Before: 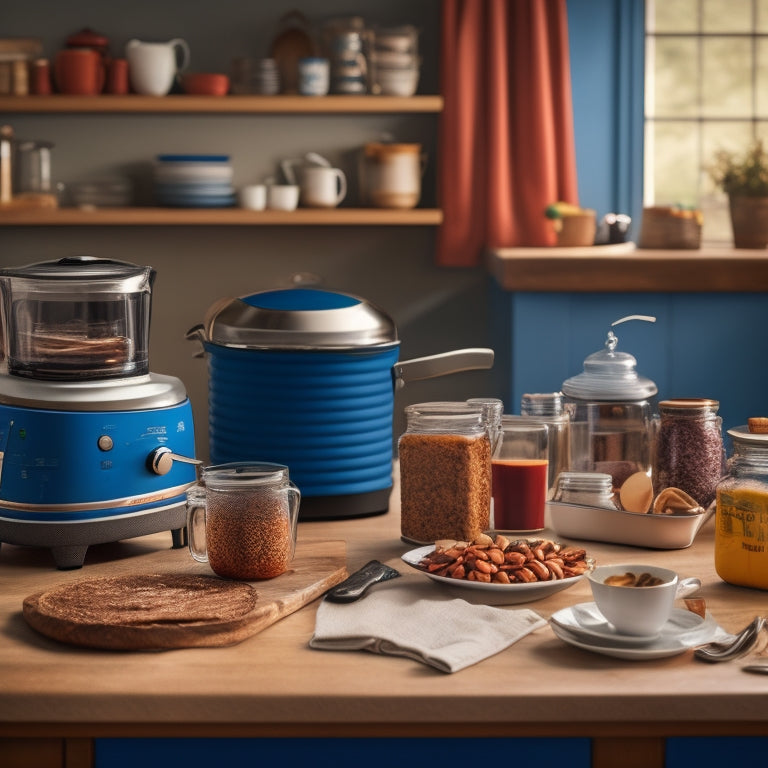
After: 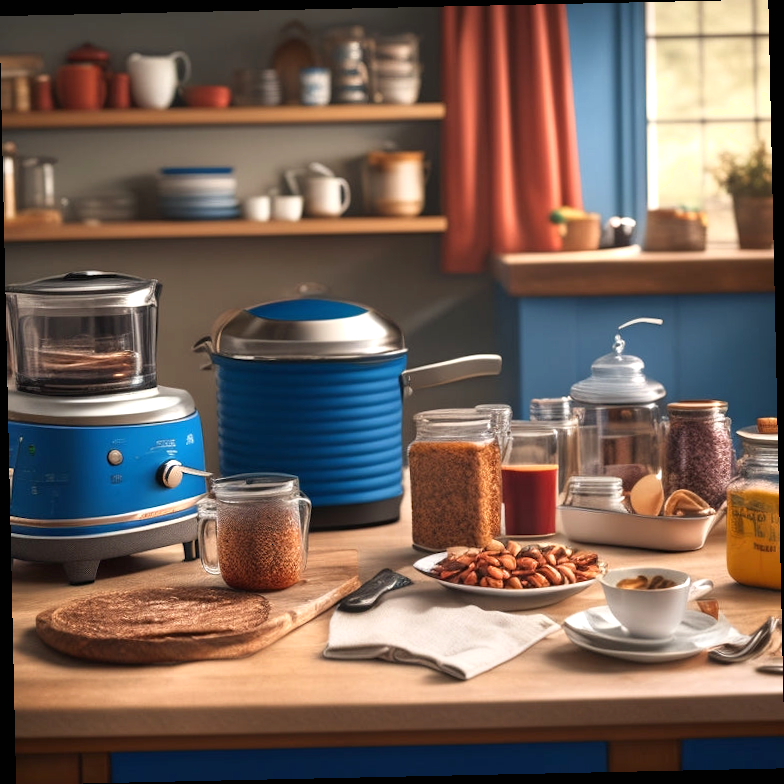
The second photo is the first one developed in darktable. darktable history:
rotate and perspective: rotation -1.24°, automatic cropping off
shadows and highlights: shadows 0, highlights 40
white balance: emerald 1
exposure: black level correction 0, exposure 0.5 EV, compensate exposure bias true, compensate highlight preservation false
